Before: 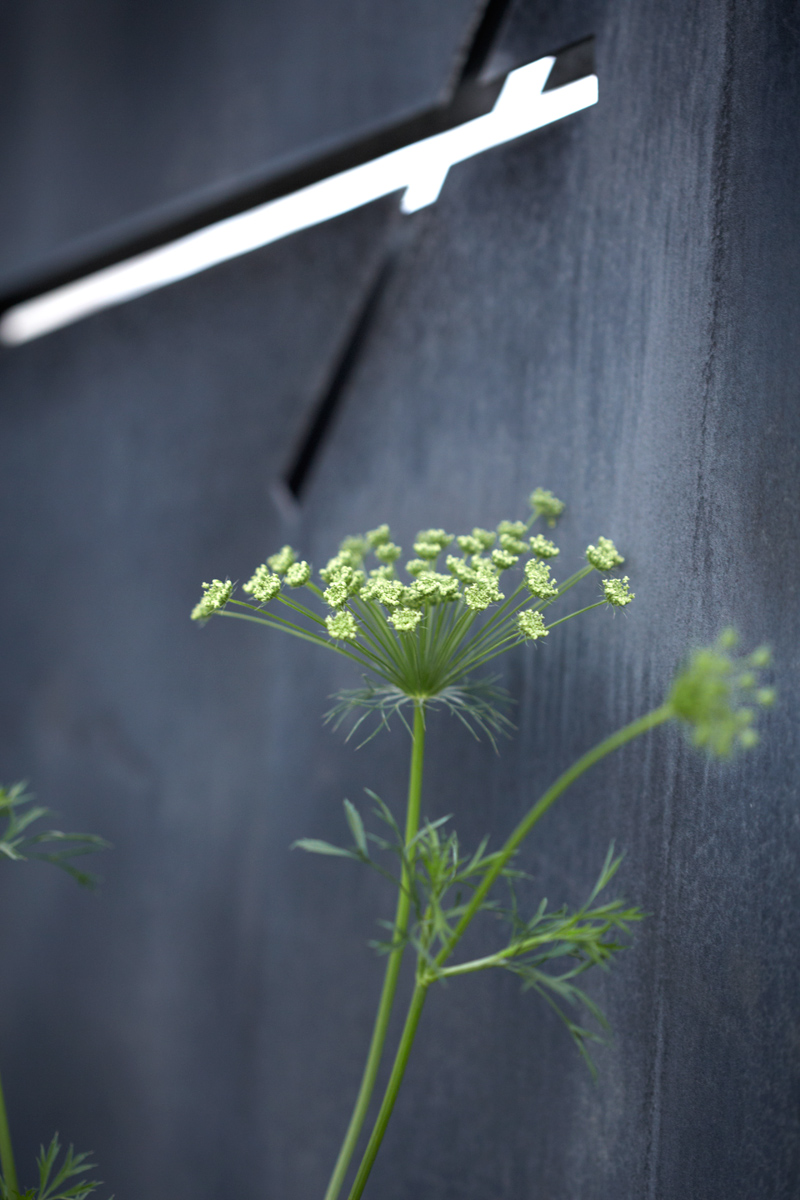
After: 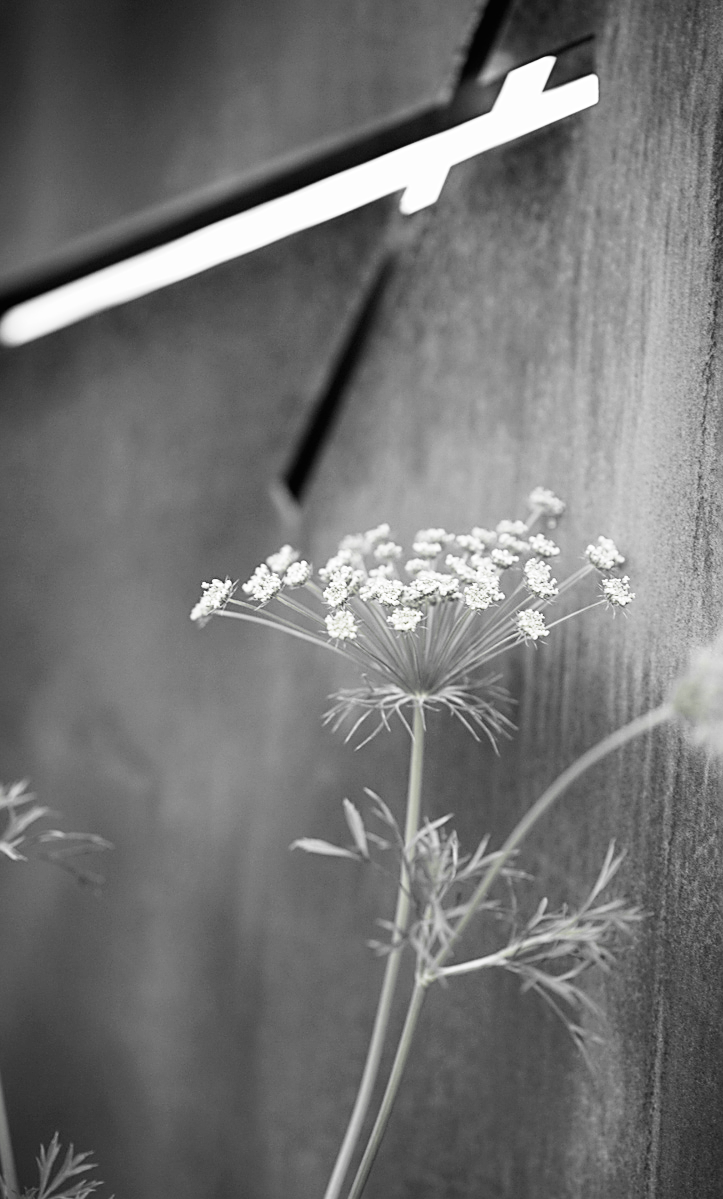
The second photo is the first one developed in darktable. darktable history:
crop: right 9.509%, bottom 0.031%
white balance: red 0.974, blue 1.044
exposure: exposure -0.021 EV, compensate highlight preservation false
color zones: curves: ch0 [(0, 0.447) (0.184, 0.543) (0.323, 0.476) (0.429, 0.445) (0.571, 0.443) (0.714, 0.451) (0.857, 0.452) (1, 0.447)]; ch1 [(0, 0.464) (0.176, 0.46) (0.287, 0.177) (0.429, 0.002) (0.571, 0) (0.714, 0) (0.857, 0) (1, 0.464)], mix 20%
sharpen: on, module defaults
base curve: curves: ch0 [(0, 0) (0, 0.001) (0.001, 0.001) (0.004, 0.002) (0.007, 0.004) (0.015, 0.013) (0.033, 0.045) (0.052, 0.096) (0.075, 0.17) (0.099, 0.241) (0.163, 0.42) (0.219, 0.55) (0.259, 0.616) (0.327, 0.722) (0.365, 0.765) (0.522, 0.873) (0.547, 0.881) (0.689, 0.919) (0.826, 0.952) (1, 1)], preserve colors none
